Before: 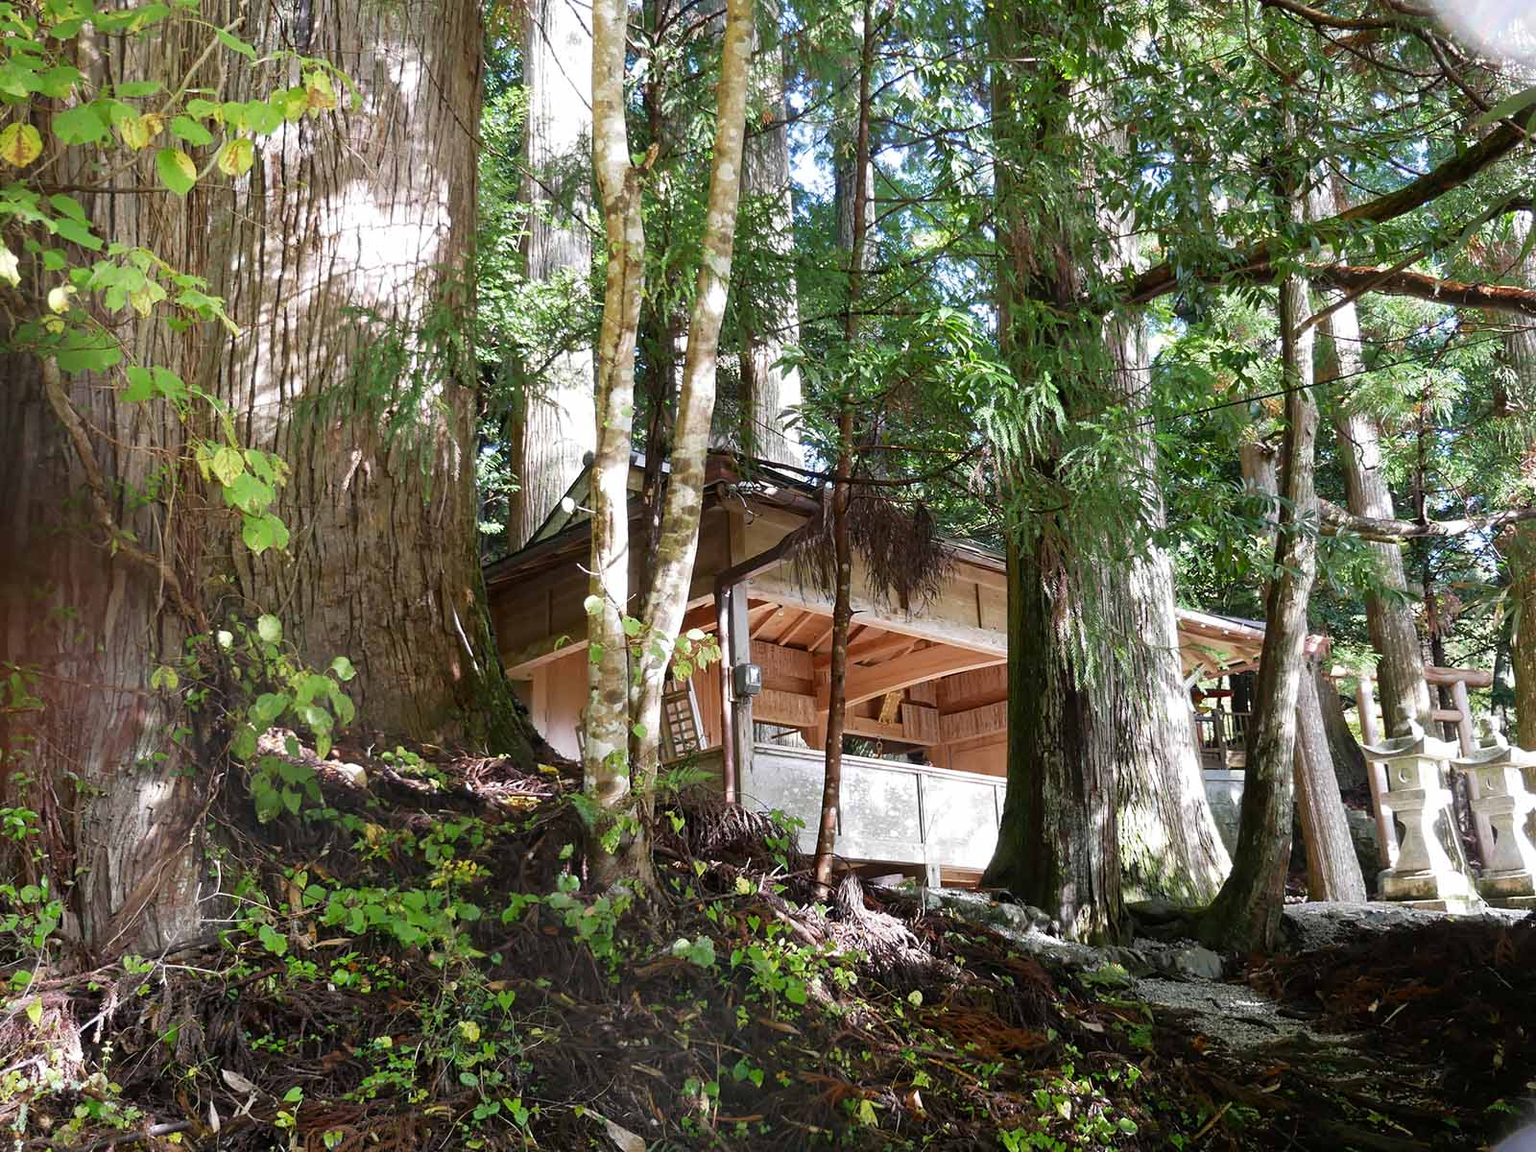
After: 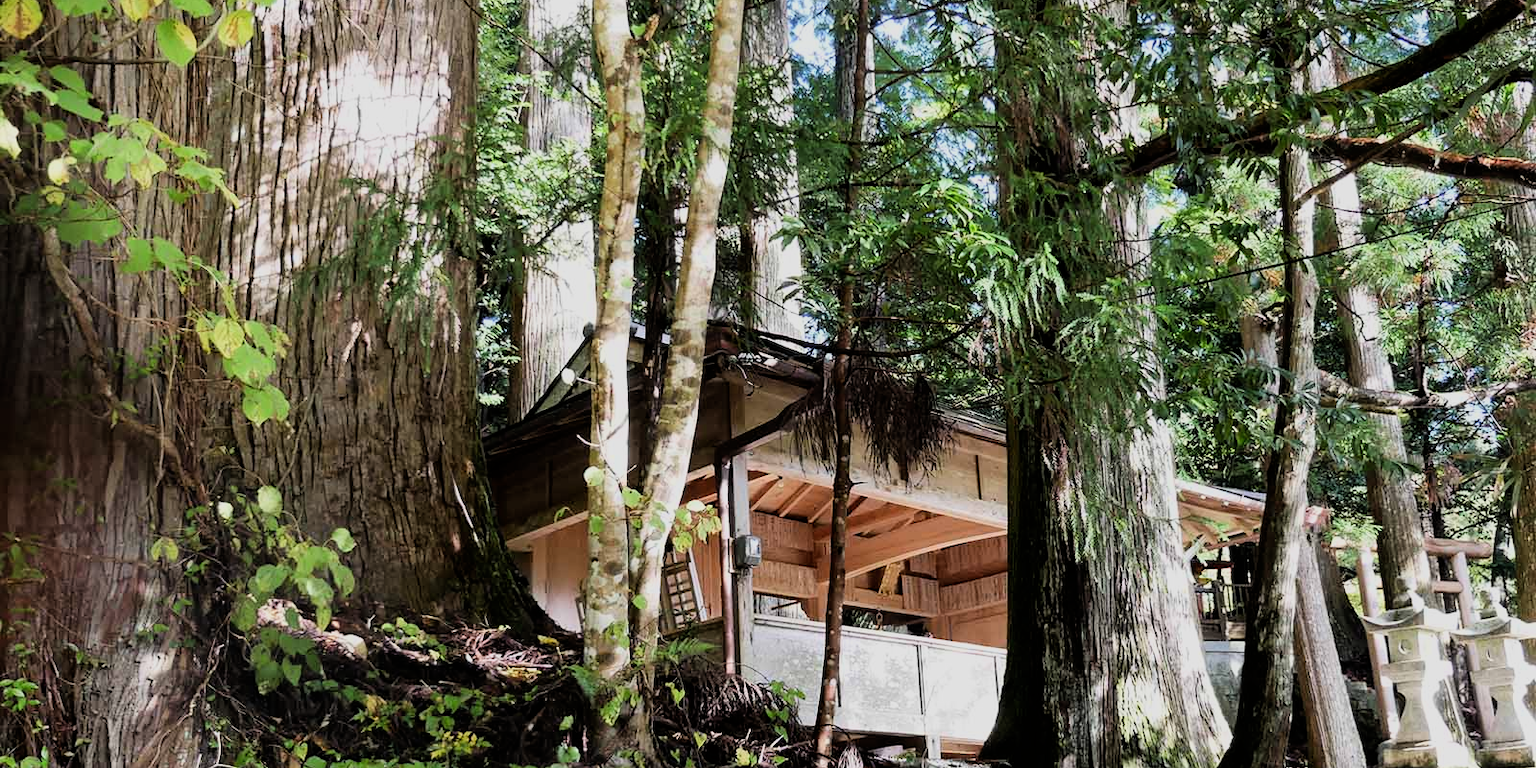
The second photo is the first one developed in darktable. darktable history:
crop: top 11.179%, bottom 22.085%
filmic rgb: black relative exposure -7.49 EV, white relative exposure 5 EV, threshold 5.96 EV, hardness 3.31, contrast 1.296, color science v6 (2022), enable highlight reconstruction true
